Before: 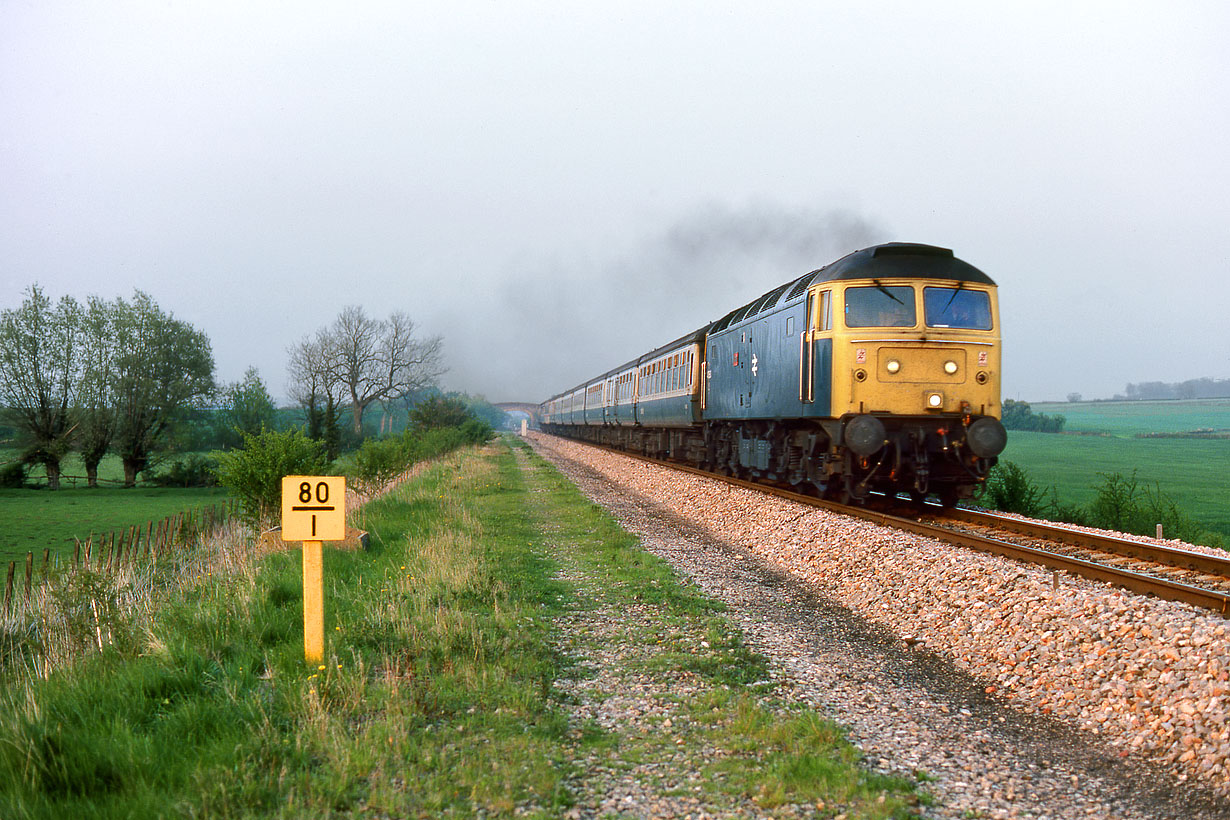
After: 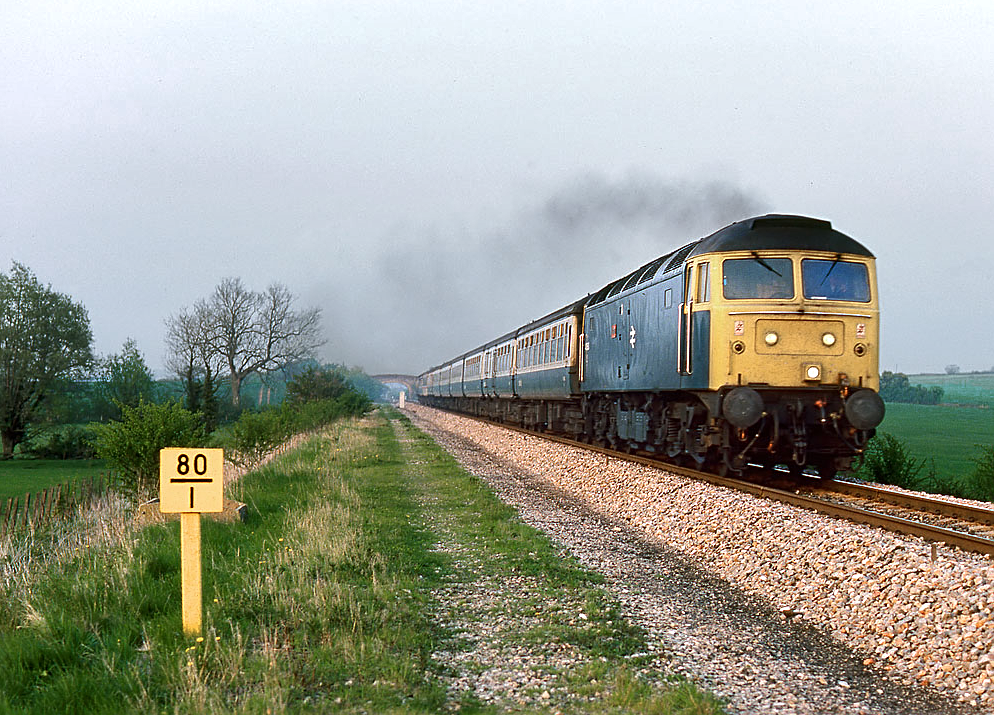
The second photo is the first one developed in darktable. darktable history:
crop: left 9.933%, top 3.489%, right 9.179%, bottom 9.288%
contrast brightness saturation: saturation -0.064
sharpen: on, module defaults
shadows and highlights: shadows 13.49, white point adjustment 1.25, soften with gaussian
color zones: curves: ch0 [(0, 0.558) (0.143, 0.548) (0.286, 0.447) (0.429, 0.259) (0.571, 0.5) (0.714, 0.5) (0.857, 0.593) (1, 0.558)]; ch1 [(0, 0.543) (0.01, 0.544) (0.12, 0.492) (0.248, 0.458) (0.5, 0.534) (0.748, 0.5) (0.99, 0.469) (1, 0.543)]; ch2 [(0, 0.507) (0.143, 0.522) (0.286, 0.505) (0.429, 0.5) (0.571, 0.5) (0.714, 0.5) (0.857, 0.5) (1, 0.507)]
